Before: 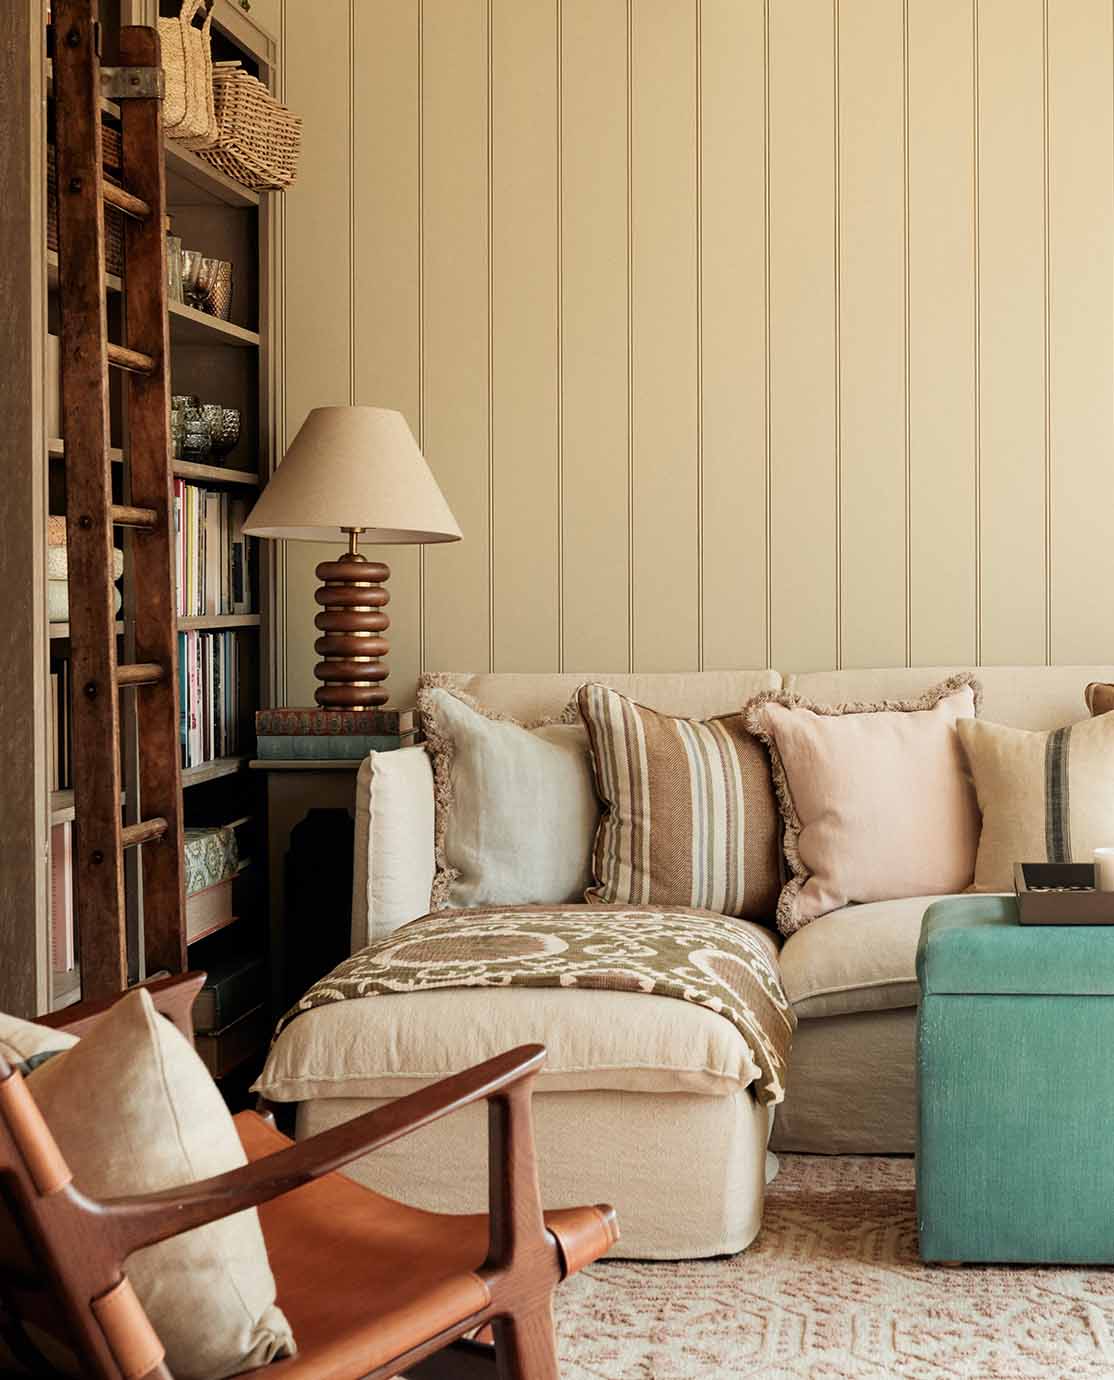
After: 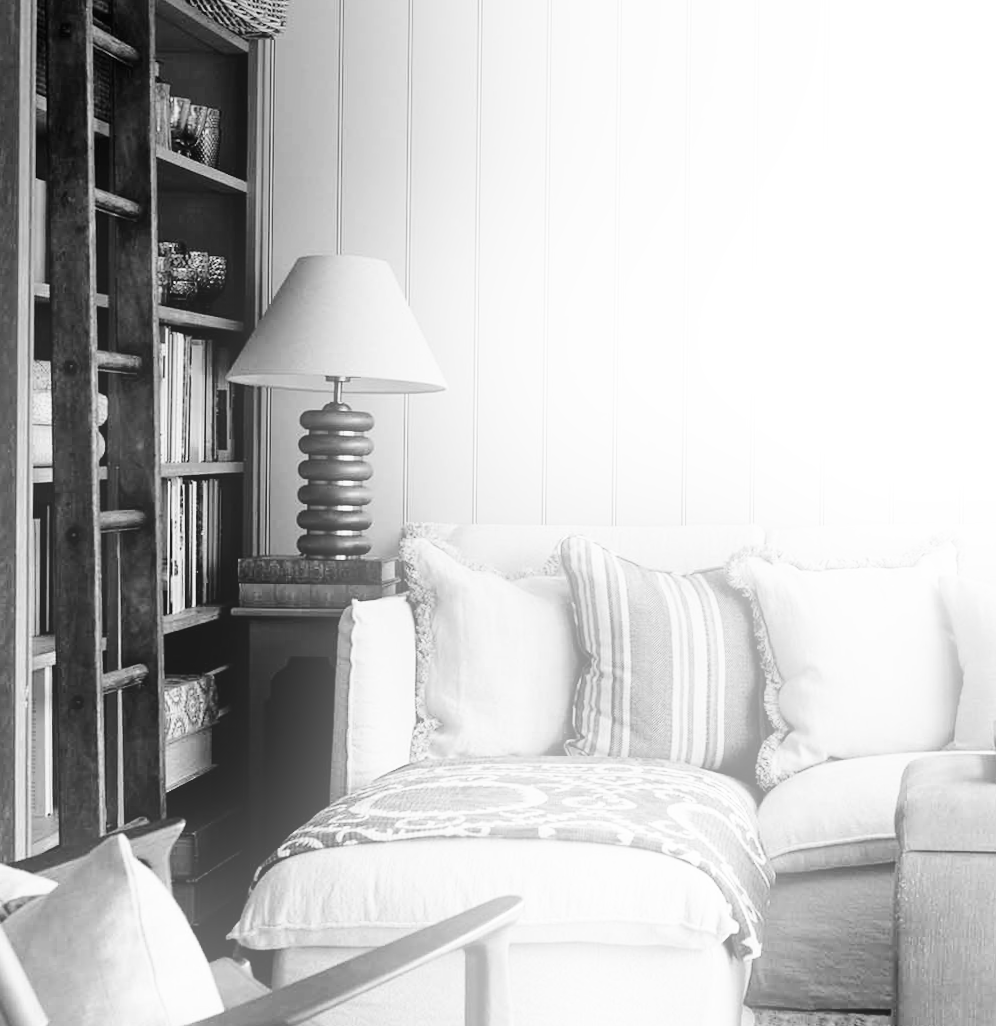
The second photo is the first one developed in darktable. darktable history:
rotate and perspective: rotation 0.8°, automatic cropping off
crop and rotate: left 2.425%, top 11.305%, right 9.6%, bottom 15.08%
base curve: curves: ch0 [(0, 0) (0.036, 0.037) (0.121, 0.228) (0.46, 0.76) (0.859, 0.983) (1, 1)], preserve colors none
monochrome: a 32, b 64, size 2.3, highlights 1
bloom: on, module defaults
graduated density: on, module defaults
